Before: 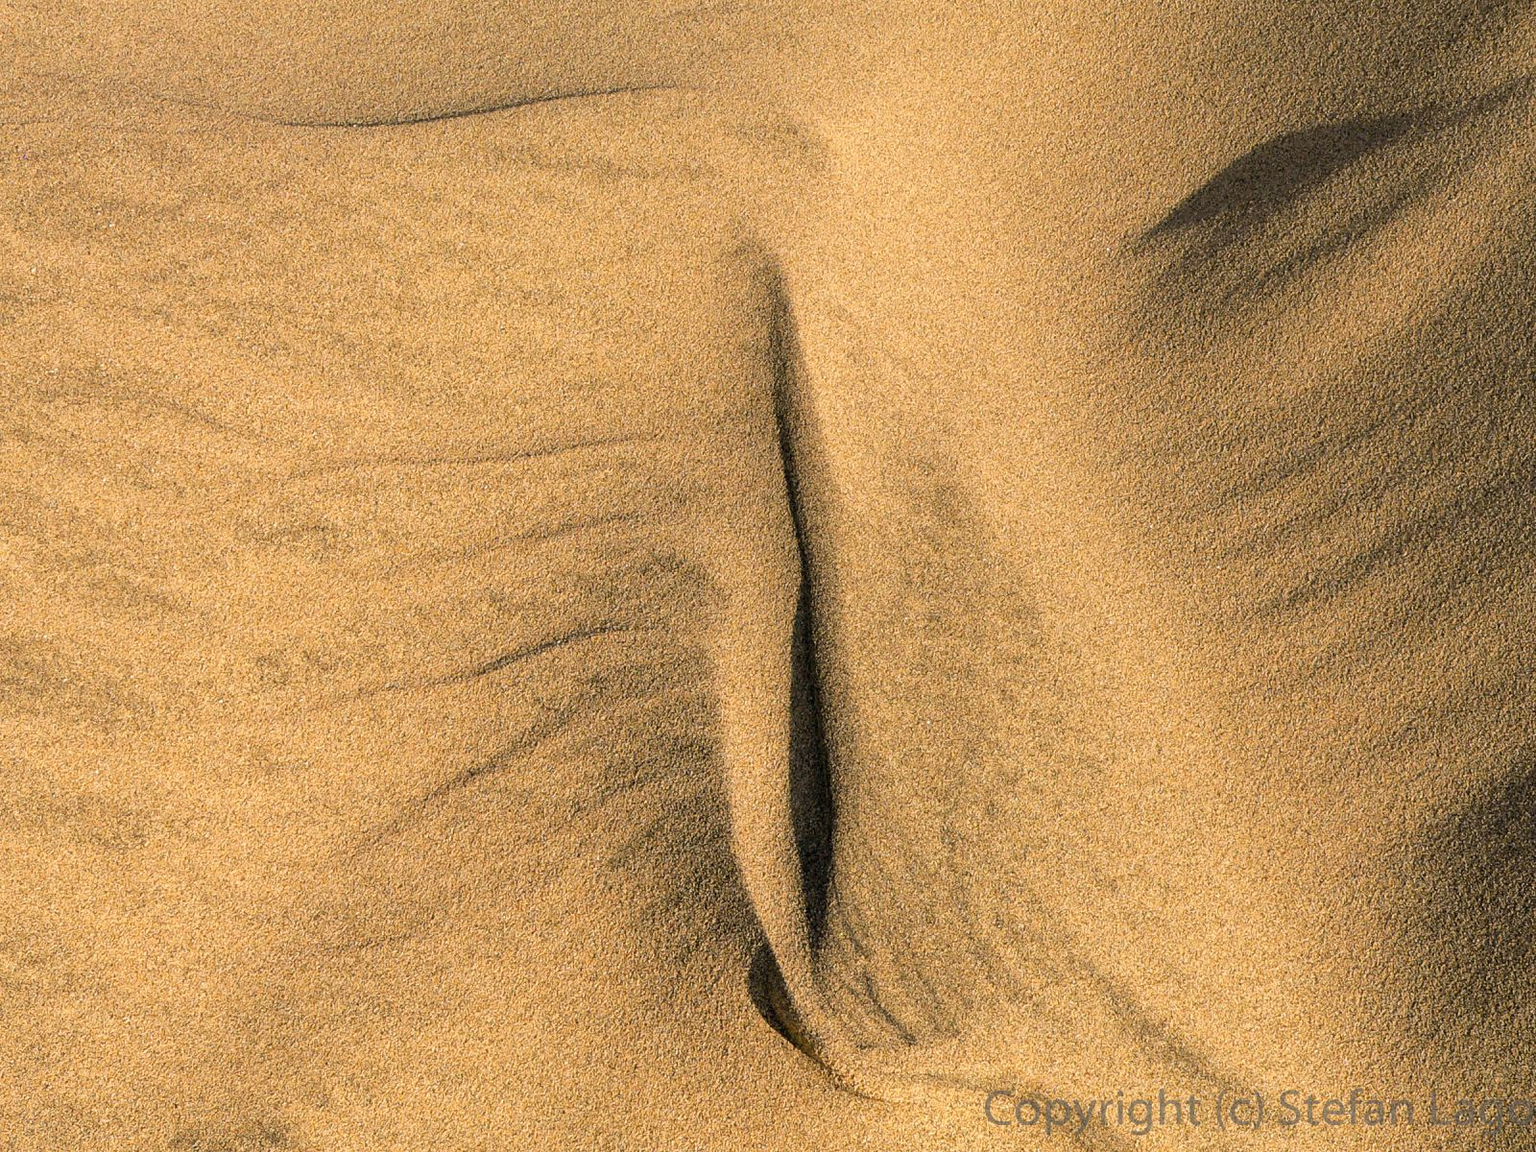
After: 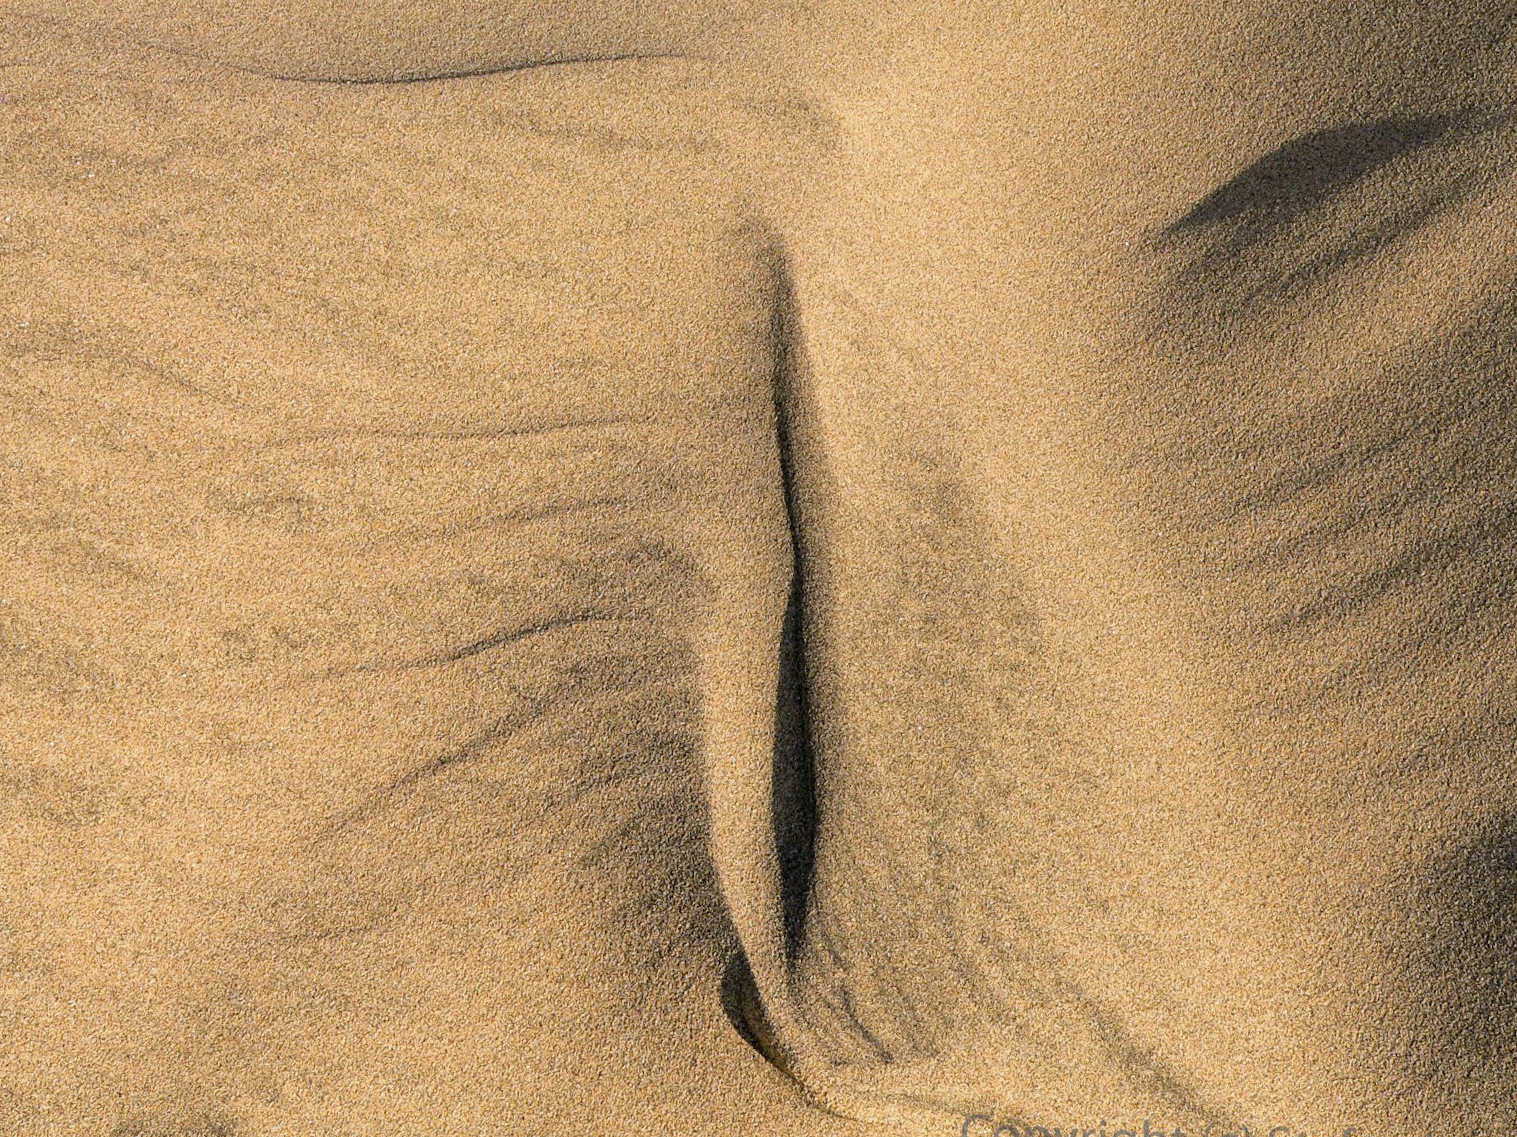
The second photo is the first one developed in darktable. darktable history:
grain: coarseness 0.09 ISO
white balance: red 0.967, blue 1.049
crop and rotate: angle -2.38°
color calibration: illuminant as shot in camera, x 0.358, y 0.373, temperature 4628.91 K
